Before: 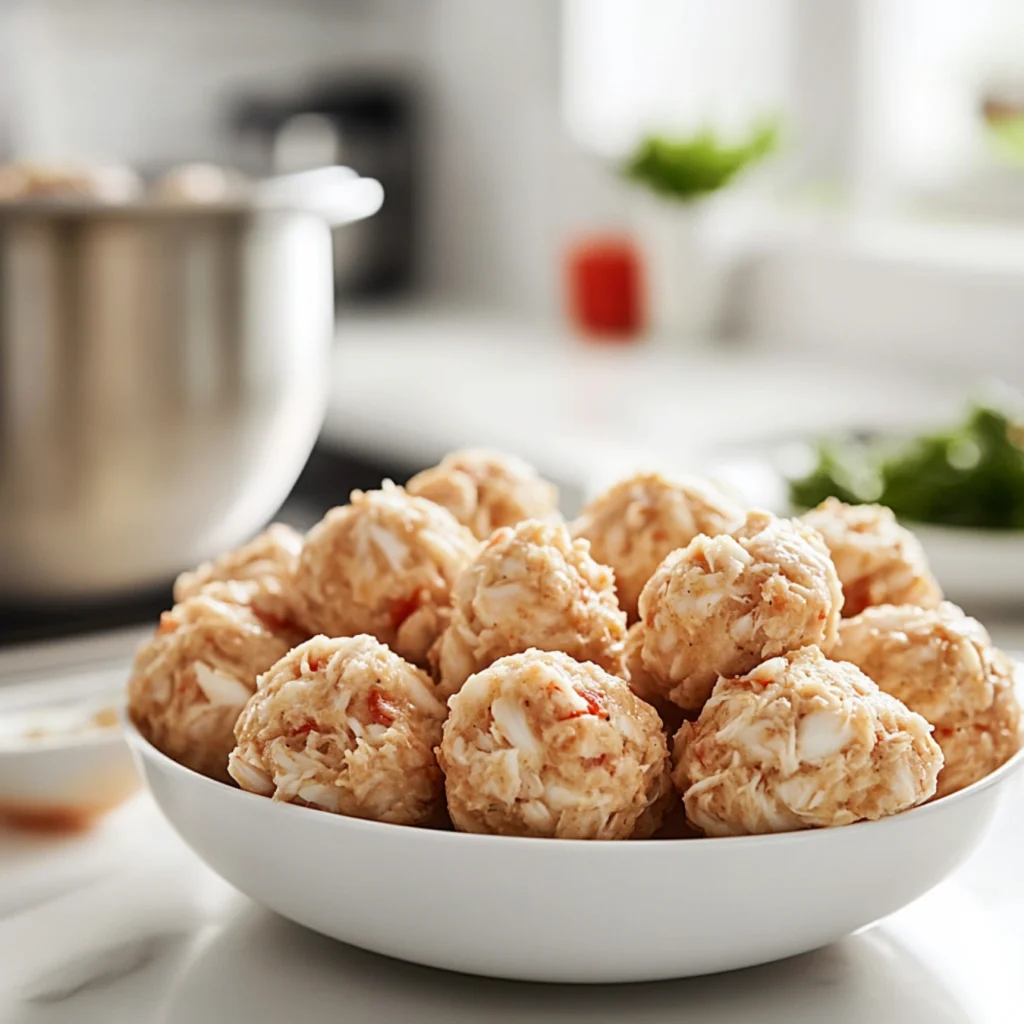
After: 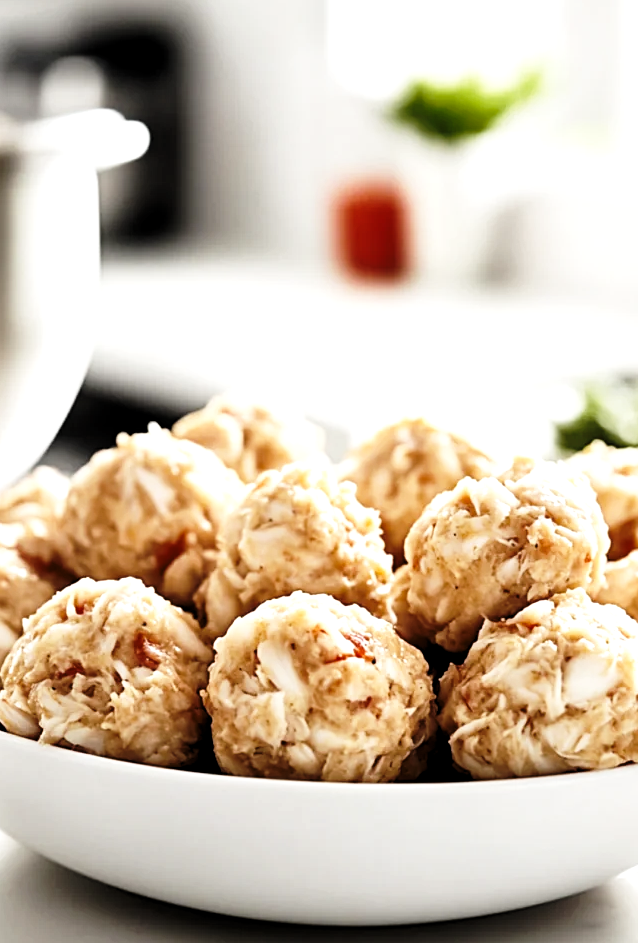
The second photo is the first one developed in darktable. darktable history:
levels: levels [0.101, 0.578, 0.953]
base curve: curves: ch0 [(0, 0) (0.028, 0.03) (0.121, 0.232) (0.46, 0.748) (0.859, 0.968) (1, 1)], preserve colors none
crop and rotate: left 22.918%, top 5.629%, right 14.711%, bottom 2.247%
